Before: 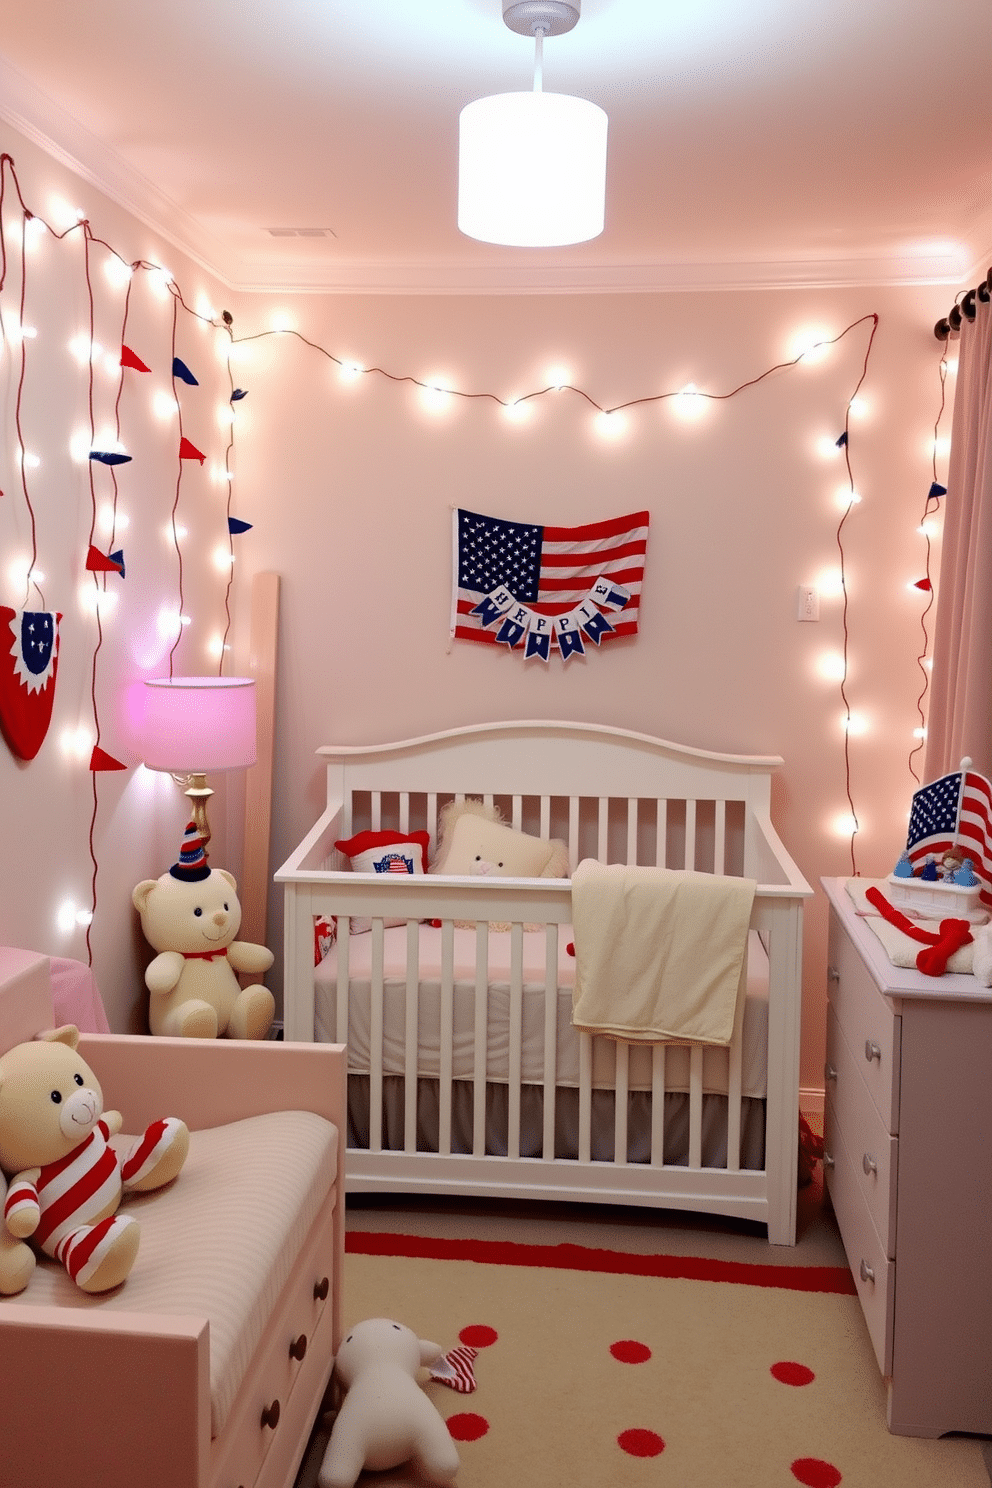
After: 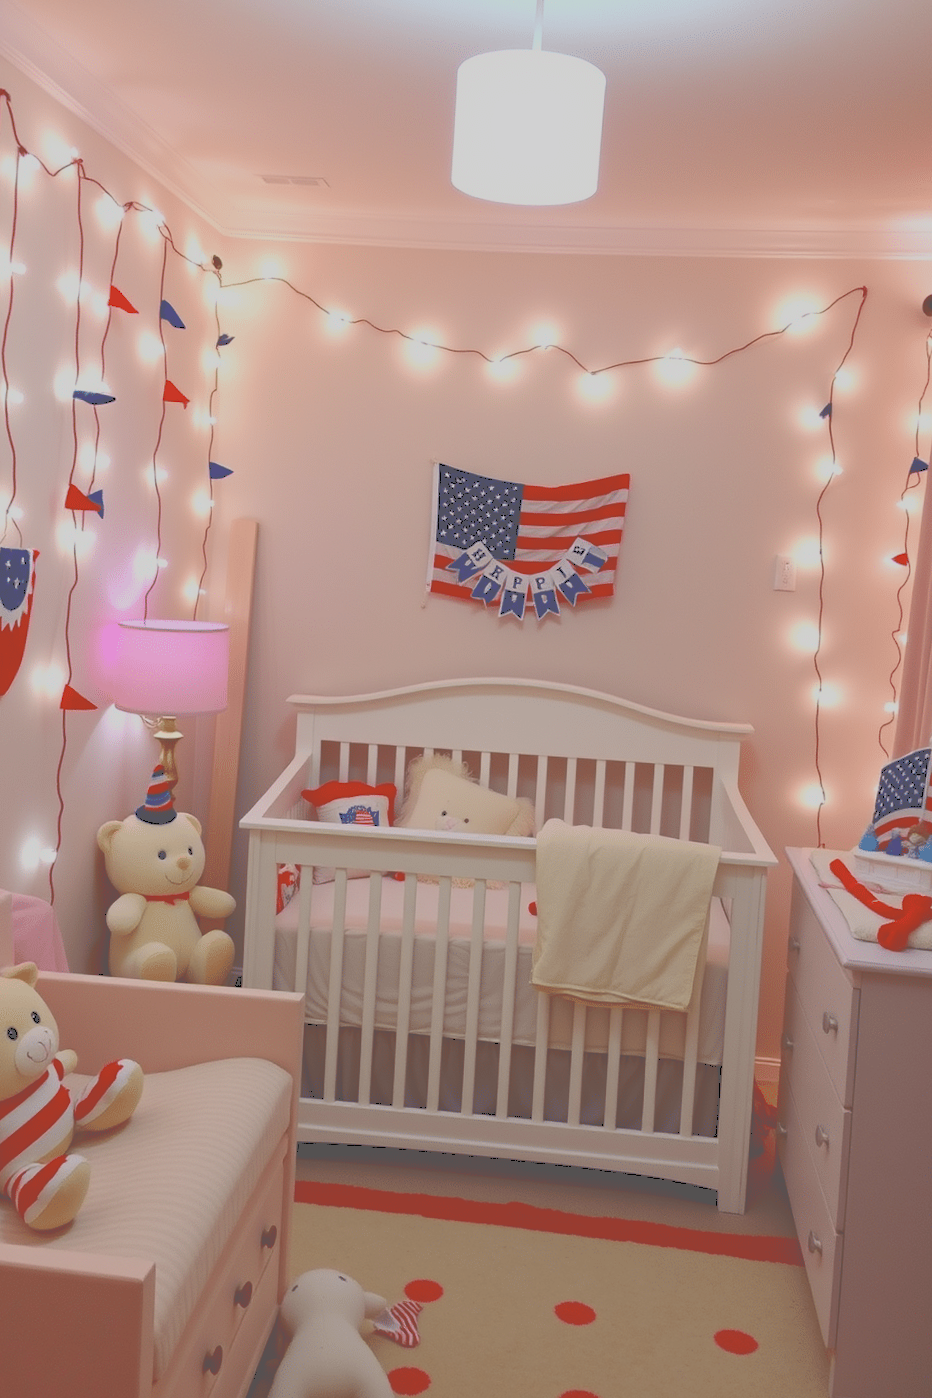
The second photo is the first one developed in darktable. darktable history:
crop and rotate: angle -2.47°
exposure: exposure -0.564 EV, compensate highlight preservation false
tone curve: curves: ch0 [(0, 0) (0.003, 0.346) (0.011, 0.346) (0.025, 0.346) (0.044, 0.35) (0.069, 0.354) (0.1, 0.361) (0.136, 0.368) (0.177, 0.381) (0.224, 0.395) (0.277, 0.421) (0.335, 0.458) (0.399, 0.502) (0.468, 0.556) (0.543, 0.617) (0.623, 0.685) (0.709, 0.748) (0.801, 0.814) (0.898, 0.865) (1, 1)], color space Lab, independent channels, preserve colors none
